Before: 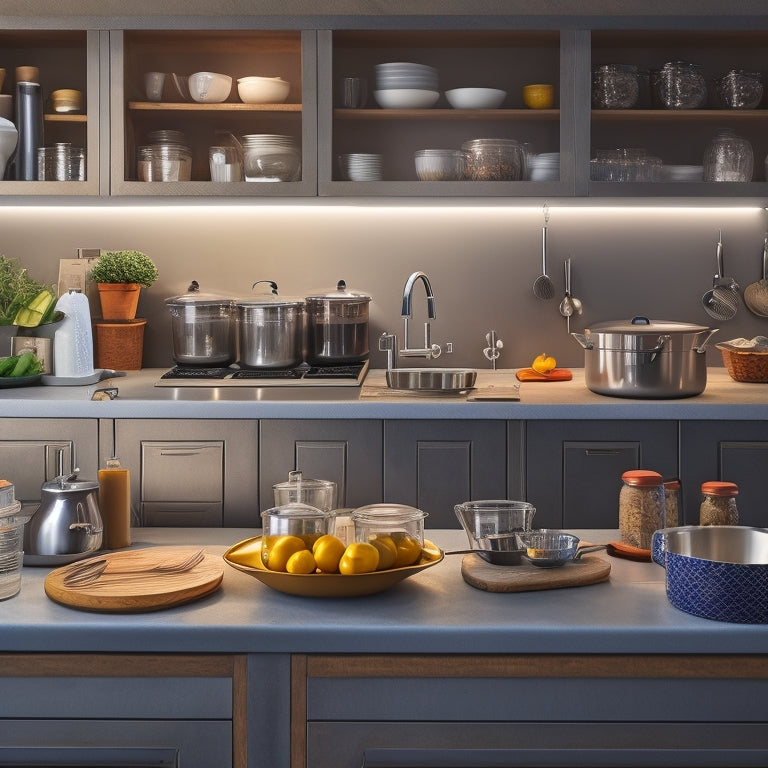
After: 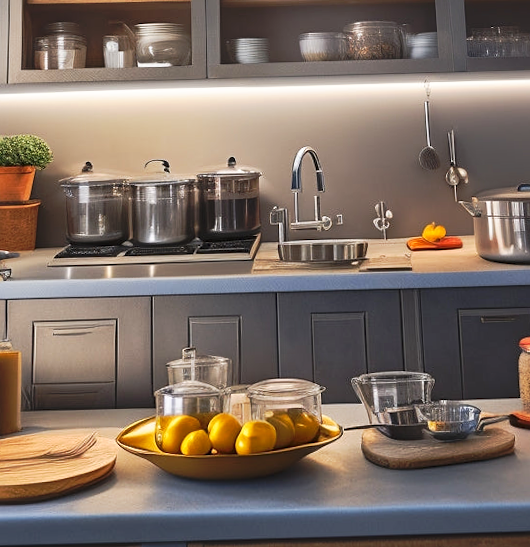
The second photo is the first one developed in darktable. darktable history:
crop and rotate: left 11.831%, top 11.346%, right 13.429%, bottom 13.899%
tone curve: curves: ch0 [(0, 0) (0.003, 0.009) (0.011, 0.019) (0.025, 0.034) (0.044, 0.057) (0.069, 0.082) (0.1, 0.104) (0.136, 0.131) (0.177, 0.165) (0.224, 0.212) (0.277, 0.279) (0.335, 0.342) (0.399, 0.401) (0.468, 0.477) (0.543, 0.572) (0.623, 0.675) (0.709, 0.772) (0.801, 0.85) (0.898, 0.942) (1, 1)], preserve colors none
rotate and perspective: rotation -1.68°, lens shift (vertical) -0.146, crop left 0.049, crop right 0.912, crop top 0.032, crop bottom 0.96
sharpen: amount 0.2
